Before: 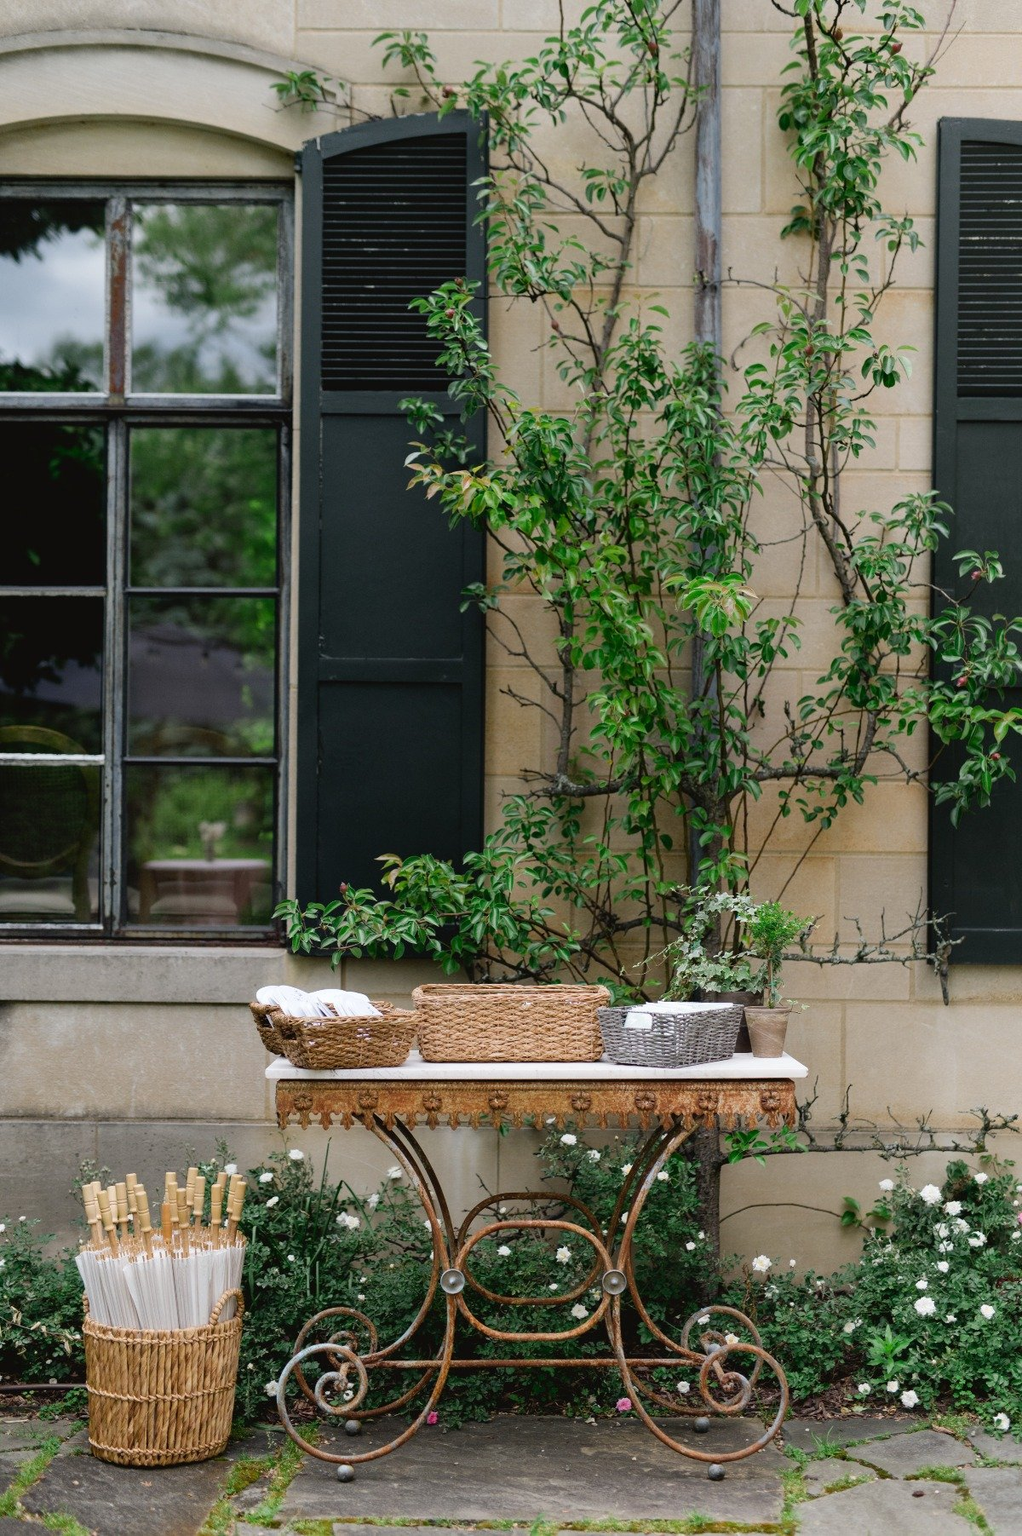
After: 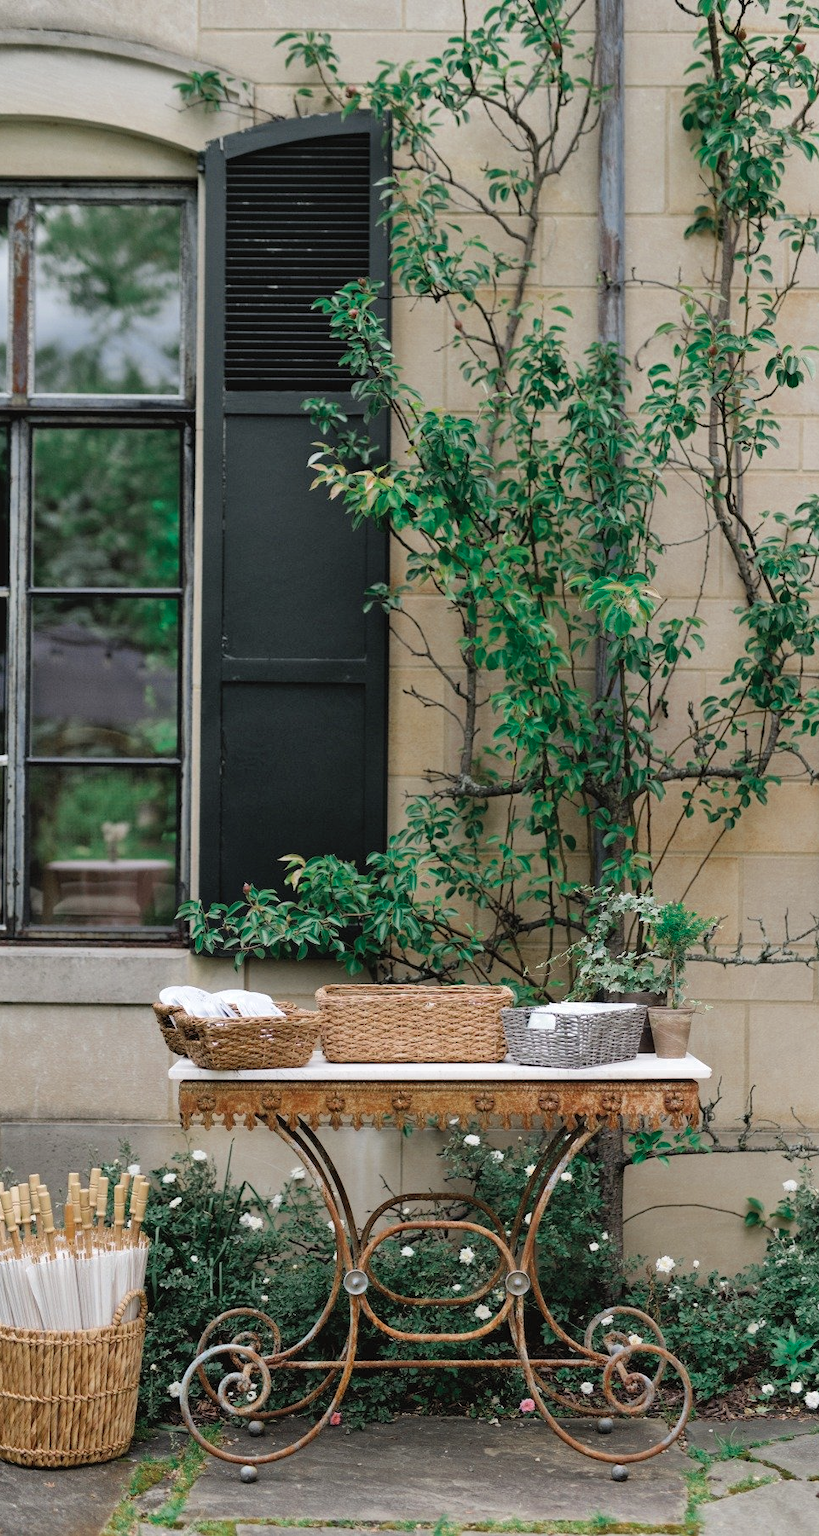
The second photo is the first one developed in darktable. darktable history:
tone equalizer: on, module defaults
contrast brightness saturation: brightness 0.086, saturation 0.193
levels: levels [0.026, 0.507, 0.987]
crop and rotate: left 9.509%, right 10.255%
shadows and highlights: soften with gaussian
exposure: compensate exposure bias true, compensate highlight preservation false
color zones: curves: ch0 [(0, 0.5) (0.125, 0.4) (0.25, 0.5) (0.375, 0.4) (0.5, 0.4) (0.625, 0.35) (0.75, 0.35) (0.875, 0.5)]; ch1 [(0, 0.35) (0.125, 0.45) (0.25, 0.35) (0.375, 0.35) (0.5, 0.35) (0.625, 0.35) (0.75, 0.45) (0.875, 0.35)]; ch2 [(0, 0.6) (0.125, 0.5) (0.25, 0.5) (0.375, 0.6) (0.5, 0.6) (0.625, 0.5) (0.75, 0.5) (0.875, 0.5)]
